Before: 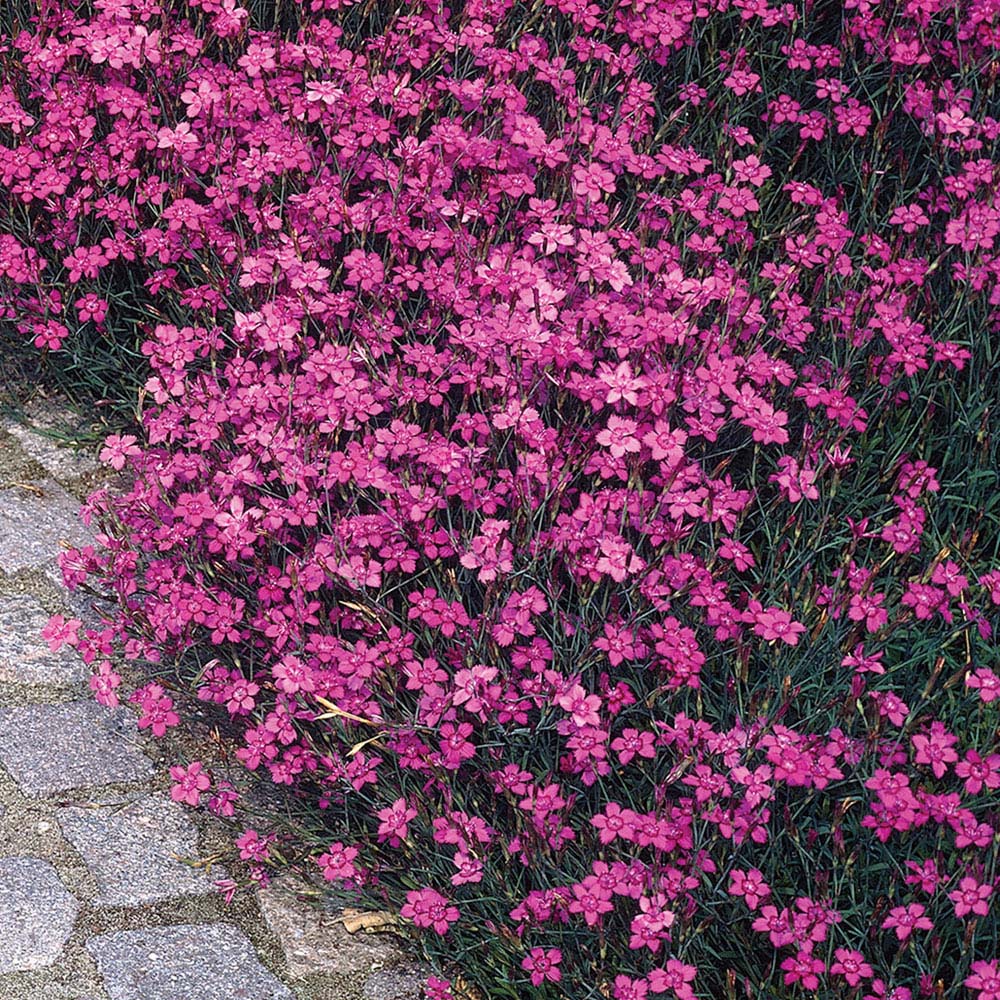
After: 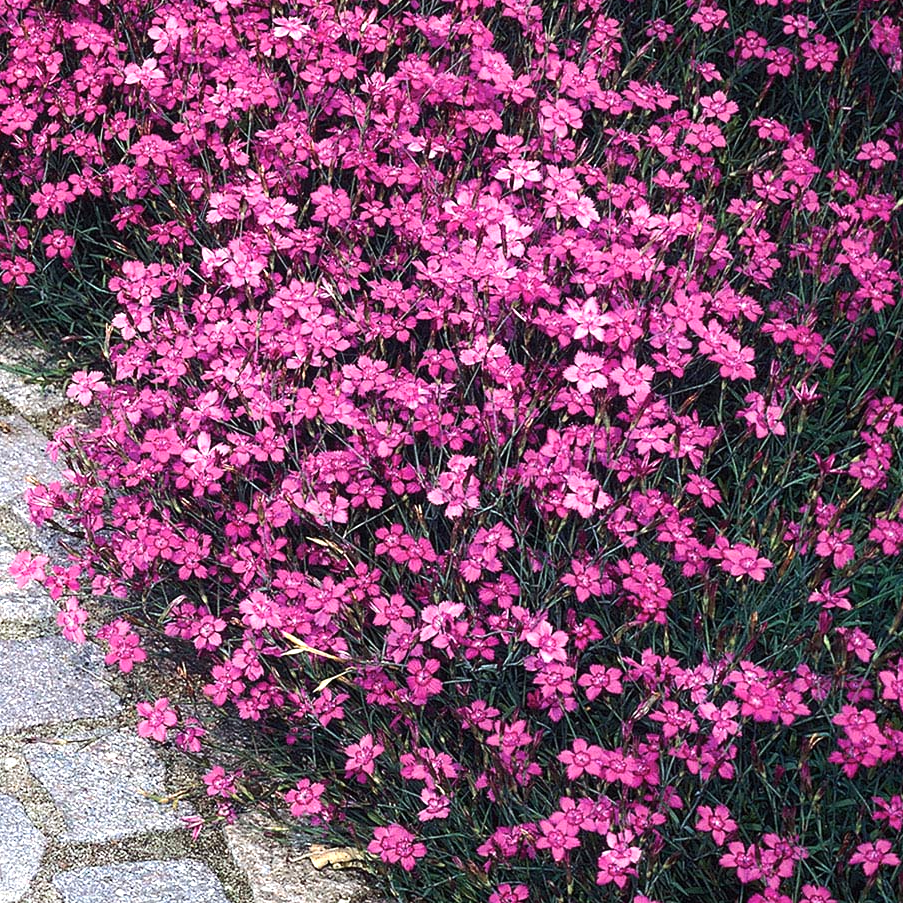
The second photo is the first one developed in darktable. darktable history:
color calibration: illuminant Planckian (black body), x 0.351, y 0.352, temperature 4794.27 K
tone equalizer: -8 EV 0.001 EV, -7 EV -0.002 EV, -6 EV 0.002 EV, -5 EV -0.03 EV, -4 EV -0.116 EV, -3 EV -0.169 EV, -2 EV 0.24 EV, -1 EV 0.702 EV, +0 EV 0.493 EV
crop: left 3.305%, top 6.436%, right 6.389%, bottom 3.258%
